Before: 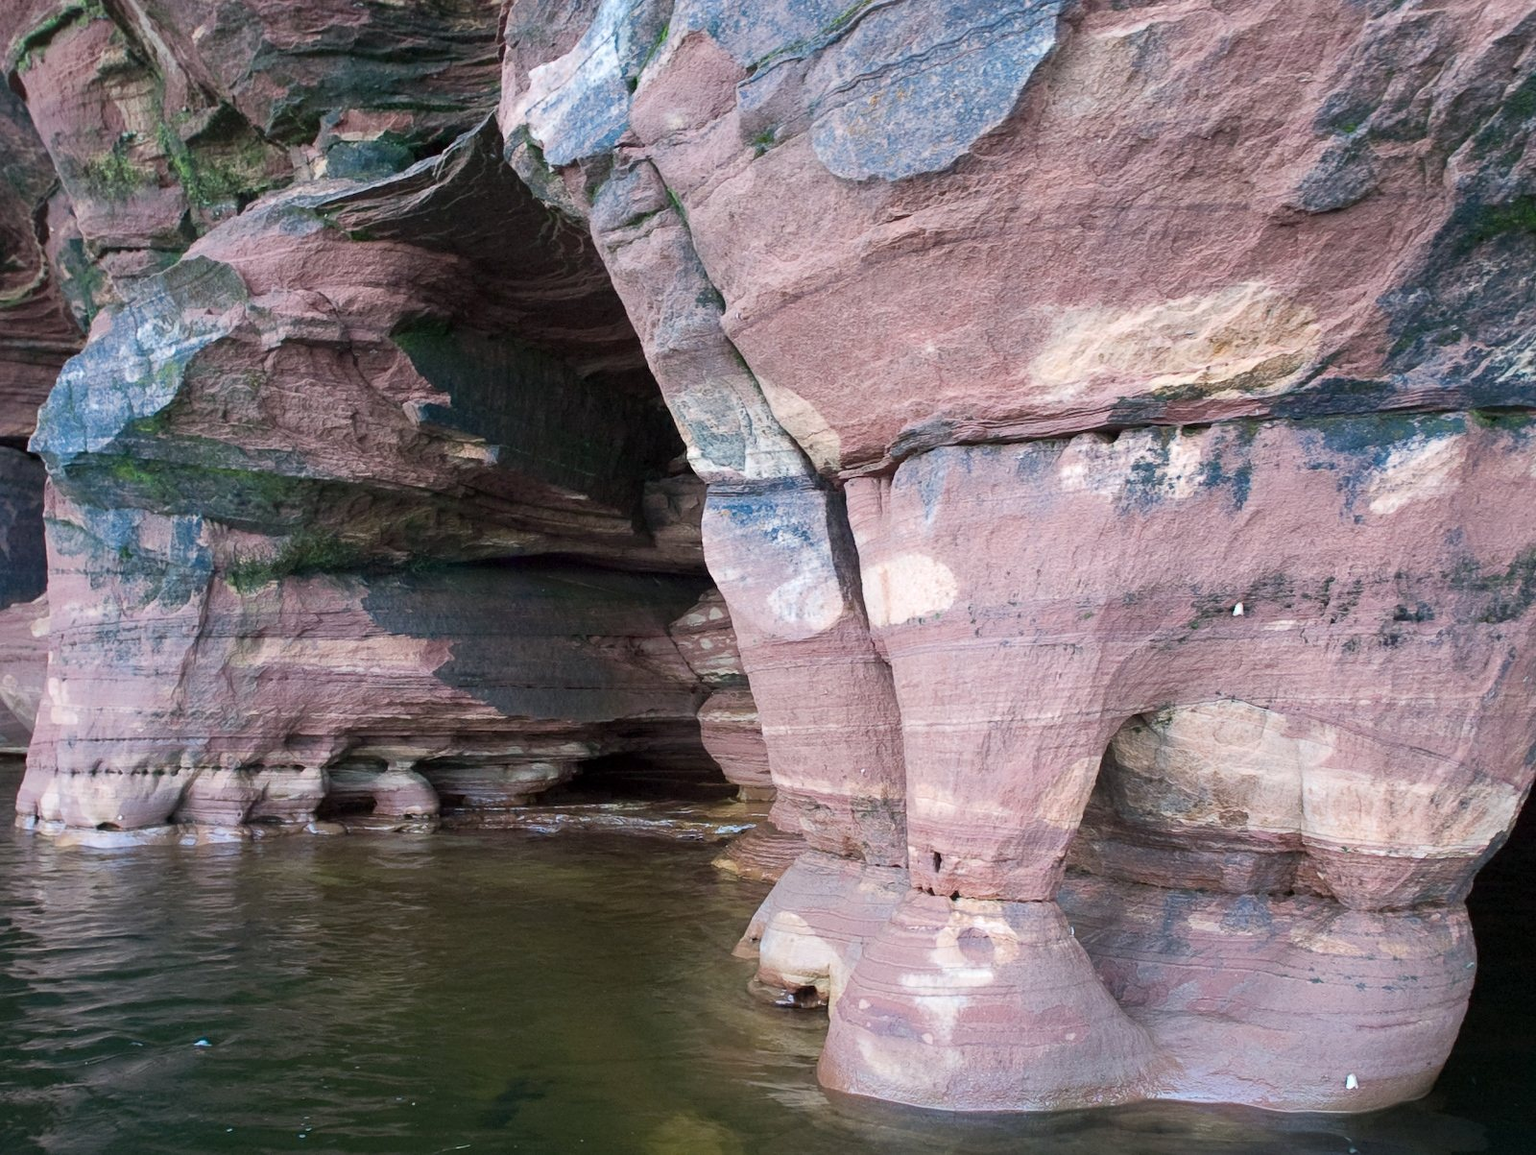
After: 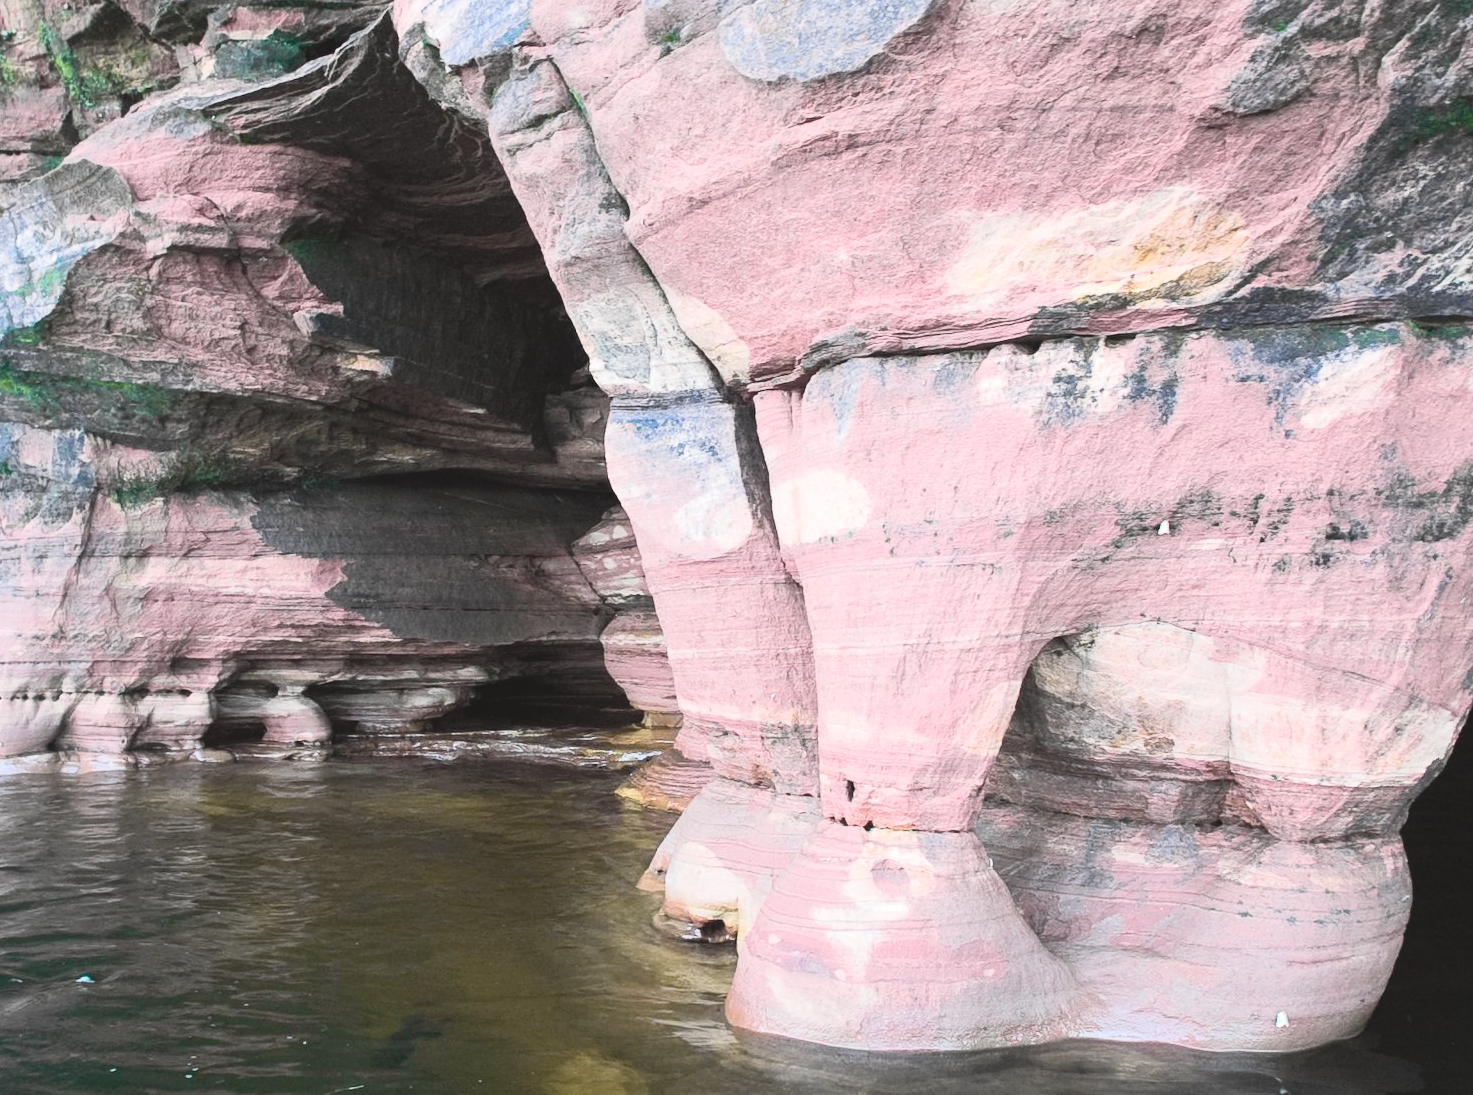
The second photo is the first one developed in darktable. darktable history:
tone curve: curves: ch0 [(0, 0) (0.055, 0.05) (0.258, 0.287) (0.434, 0.526) (0.517, 0.648) (0.745, 0.874) (1, 1)]; ch1 [(0, 0) (0.346, 0.307) (0.418, 0.383) (0.46, 0.439) (0.482, 0.493) (0.502, 0.503) (0.517, 0.514) (0.55, 0.561) (0.588, 0.603) (0.646, 0.688) (1, 1)]; ch2 [(0, 0) (0.346, 0.34) (0.431, 0.45) (0.485, 0.499) (0.5, 0.503) (0.527, 0.525) (0.545, 0.562) (0.679, 0.706) (1, 1)], color space Lab, independent channels, preserve colors none
contrast brightness saturation: contrast -0.163, brightness 0.044, saturation -0.126
crop and rotate: left 7.894%, top 8.967%
tone equalizer: -8 EV -0.408 EV, -7 EV -0.422 EV, -6 EV -0.349 EV, -5 EV -0.243 EV, -3 EV 0.22 EV, -2 EV 0.35 EV, -1 EV 0.373 EV, +0 EV 0.44 EV, edges refinement/feathering 500, mask exposure compensation -1.57 EV, preserve details no
